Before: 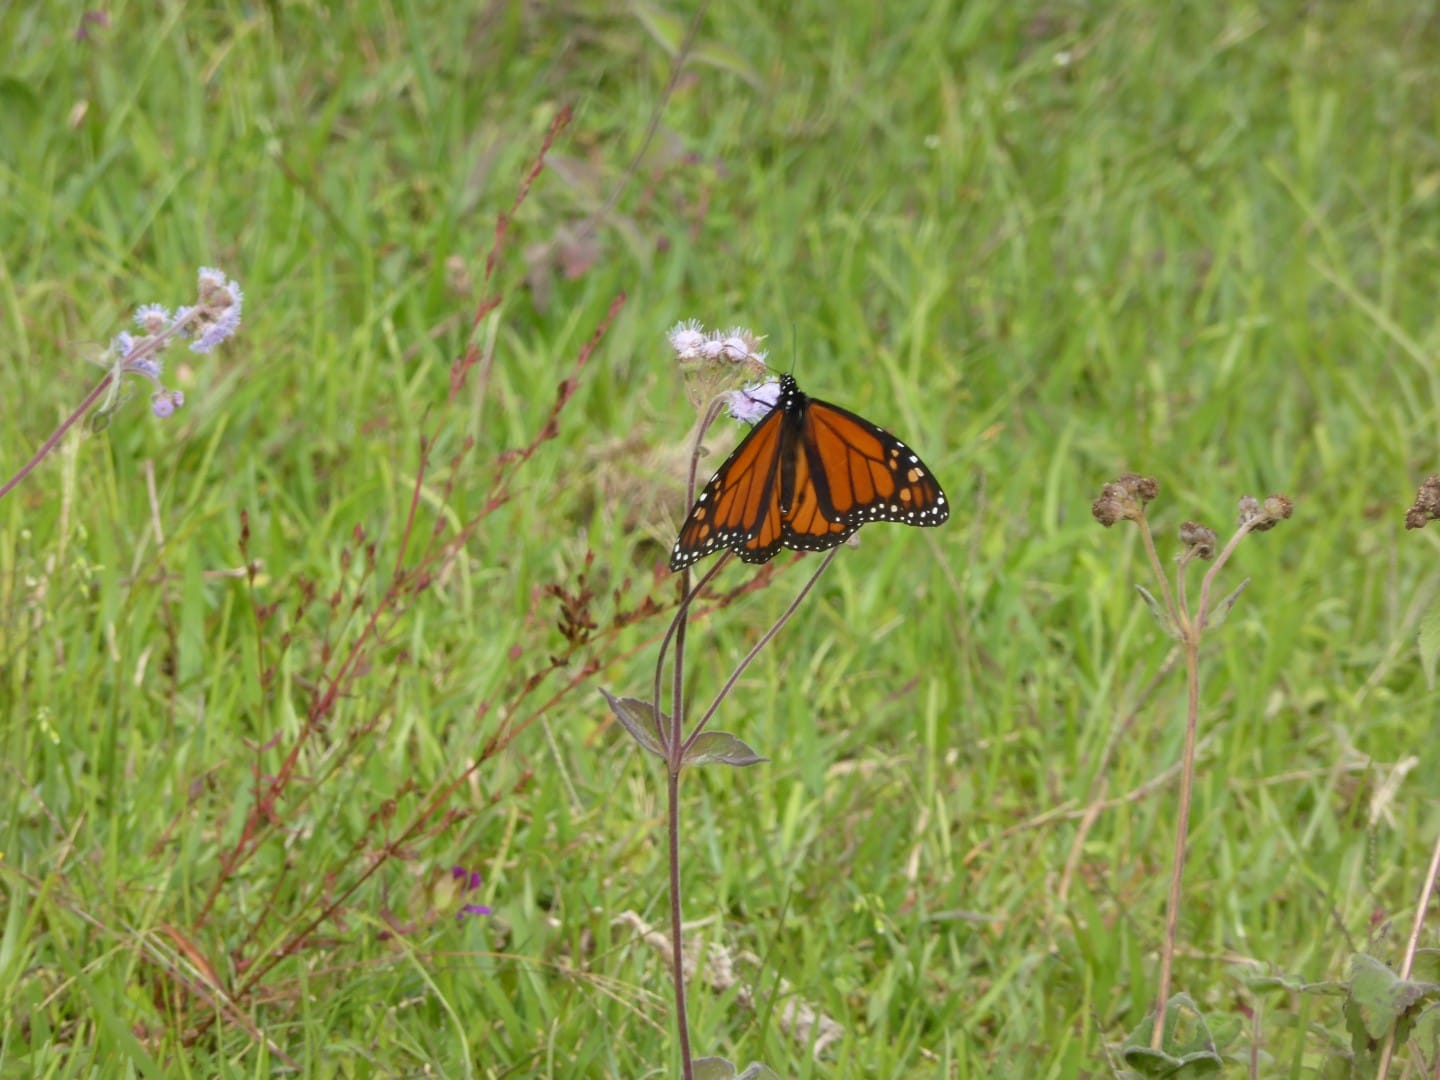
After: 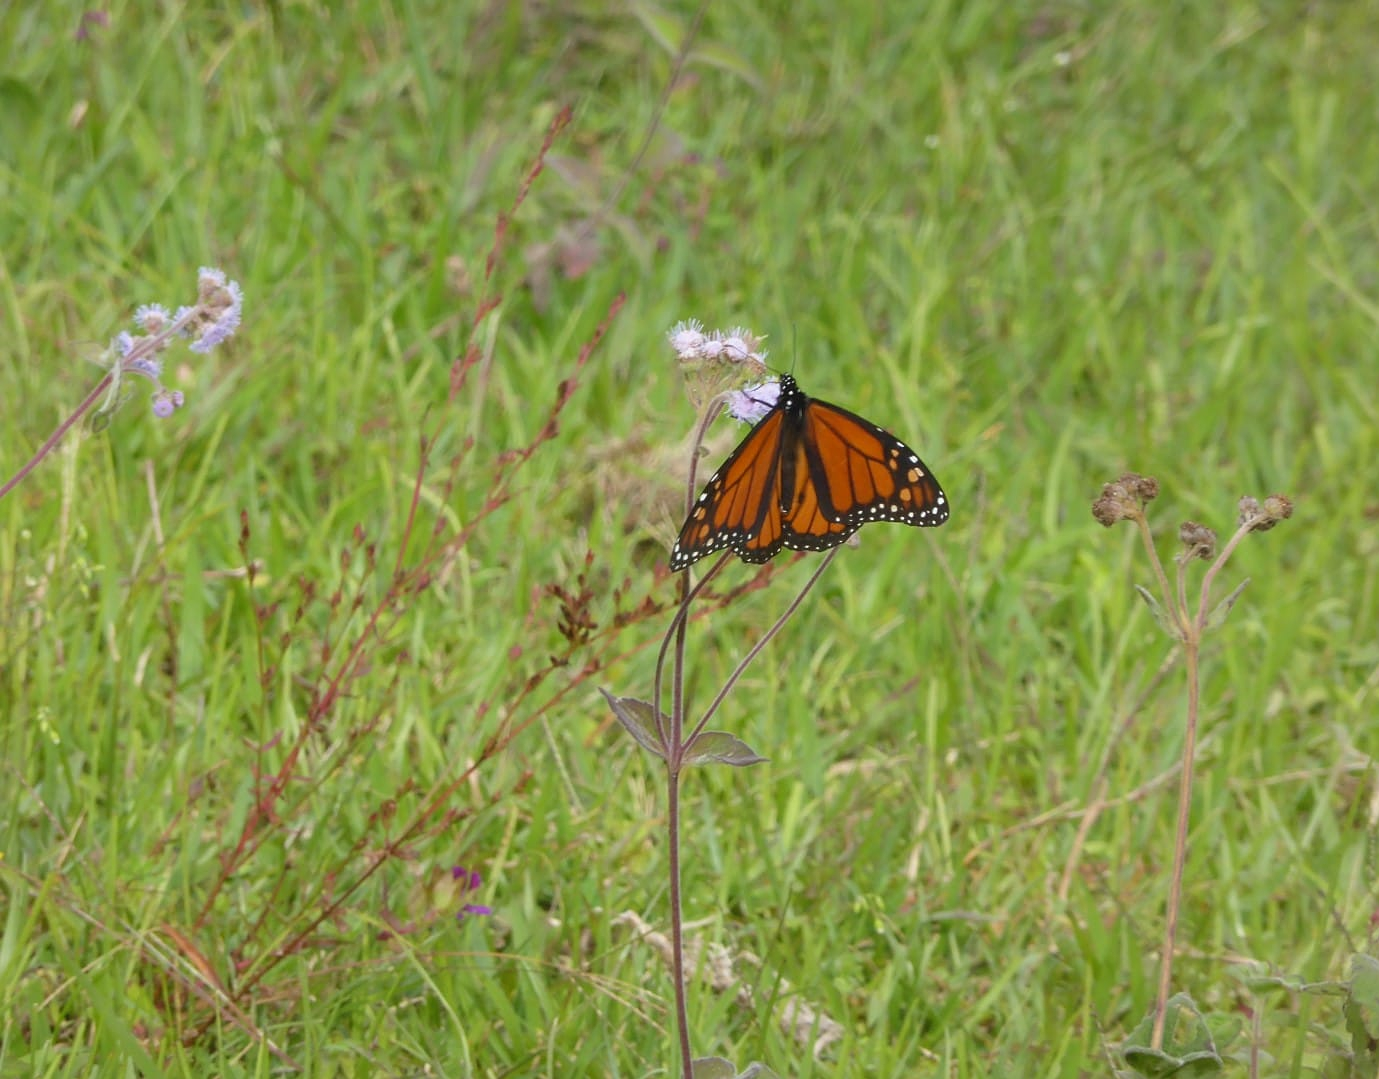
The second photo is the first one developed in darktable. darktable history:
crop: right 4.207%, bottom 0.02%
sharpen: radius 1.278, amount 0.291, threshold 0.218
contrast equalizer: octaves 7, y [[0.511, 0.558, 0.631, 0.632, 0.559, 0.512], [0.5 ×6], [0.507, 0.559, 0.627, 0.644, 0.647, 0.647], [0 ×6], [0 ×6]], mix -0.189
